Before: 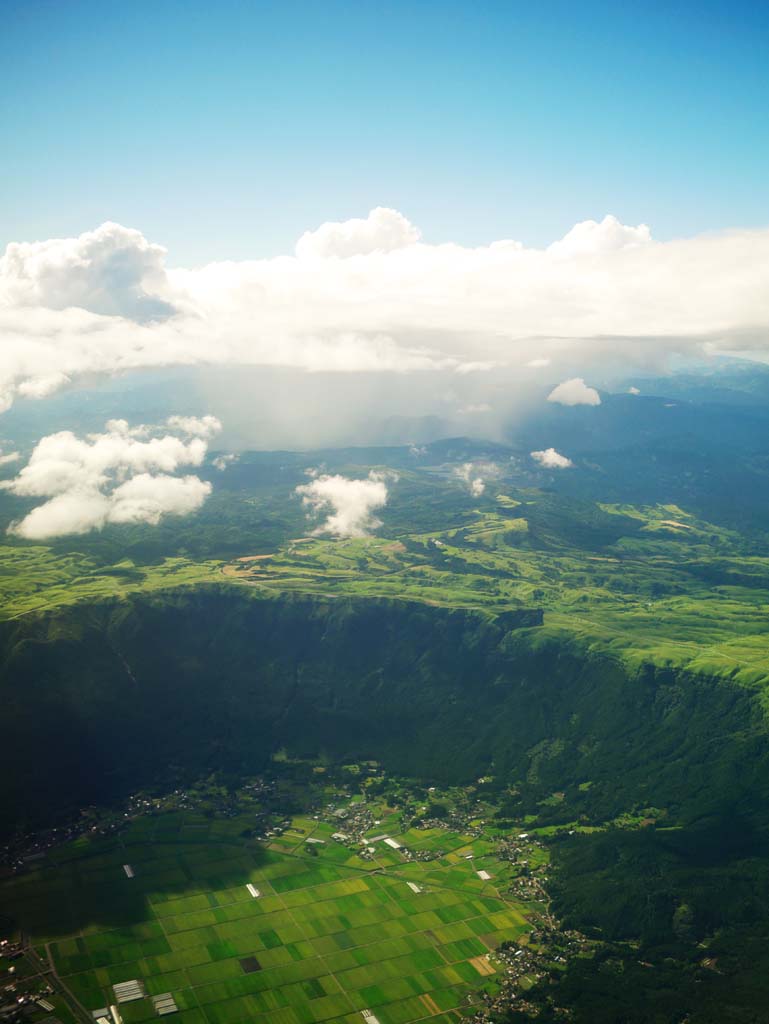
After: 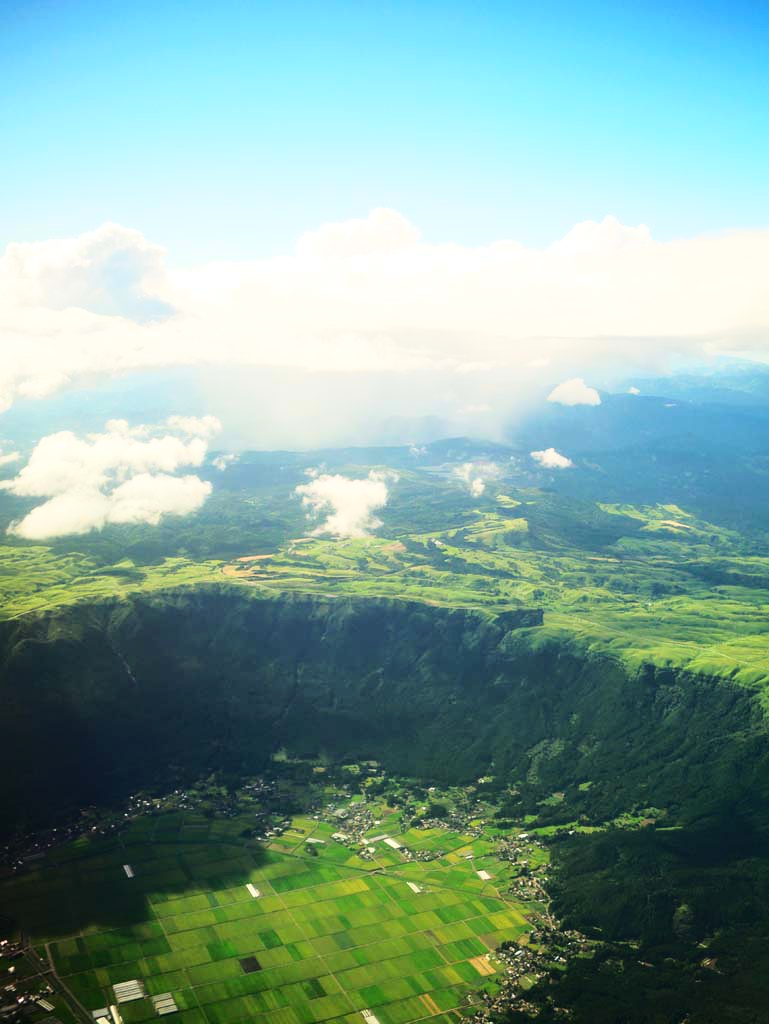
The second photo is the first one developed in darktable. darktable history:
base curve: curves: ch0 [(0, 0) (0.028, 0.03) (0.121, 0.232) (0.46, 0.748) (0.859, 0.968) (1, 1)]
tone equalizer: on, module defaults
